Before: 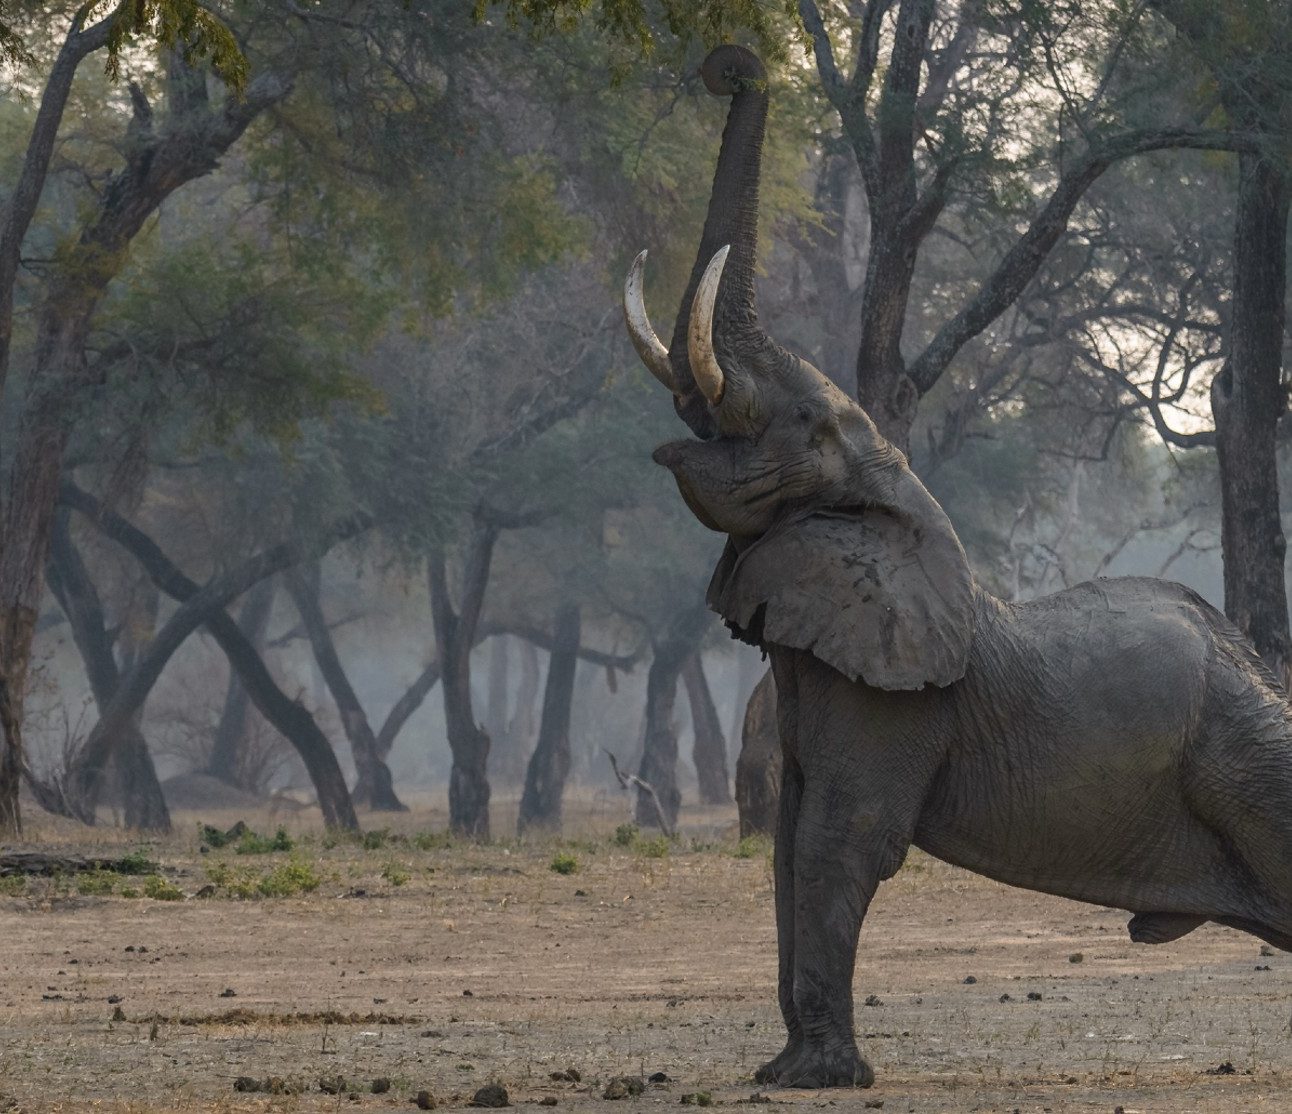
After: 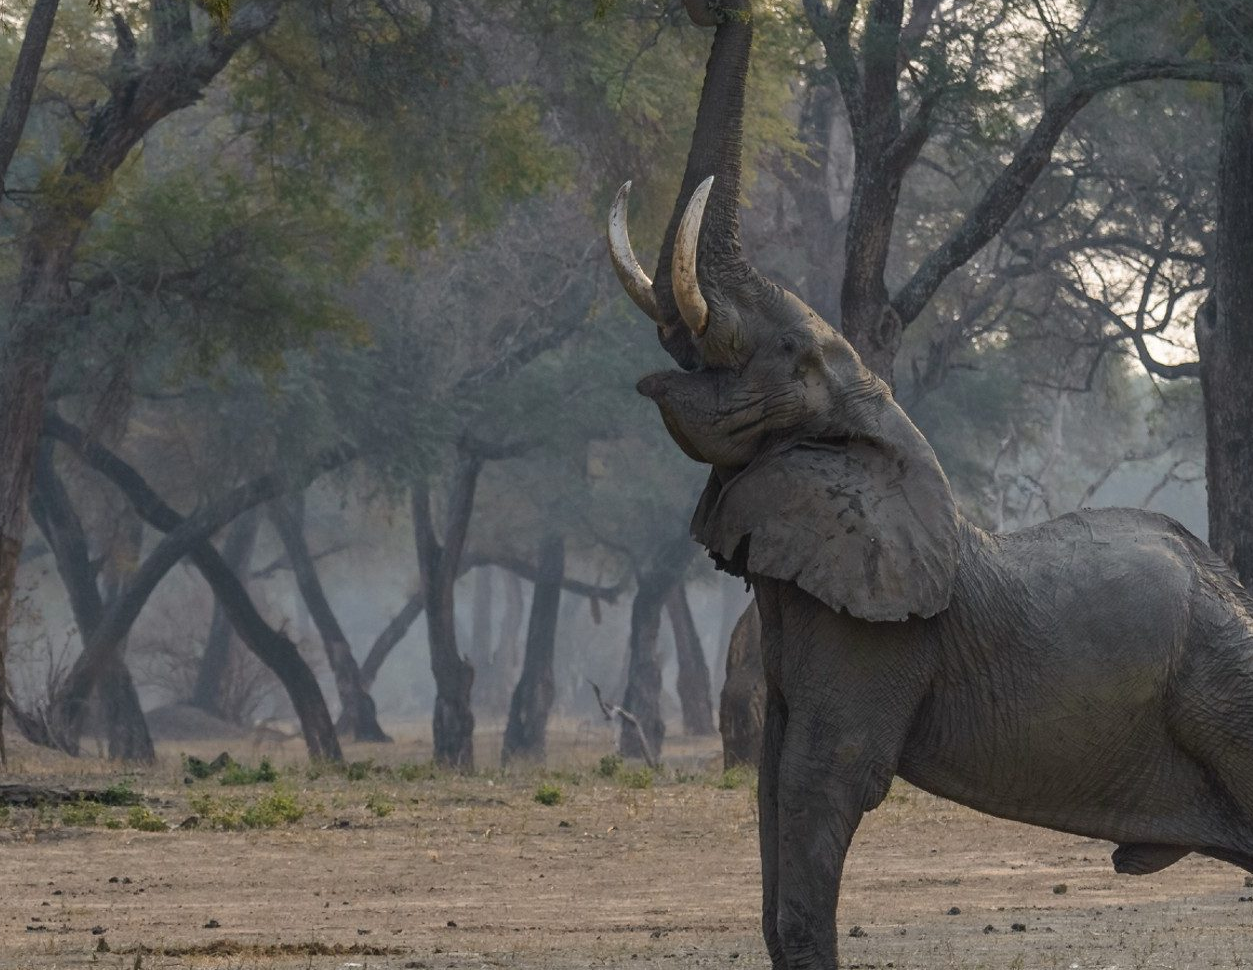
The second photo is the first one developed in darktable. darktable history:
crop: left 1.267%, top 6.199%, right 1.706%, bottom 6.669%
